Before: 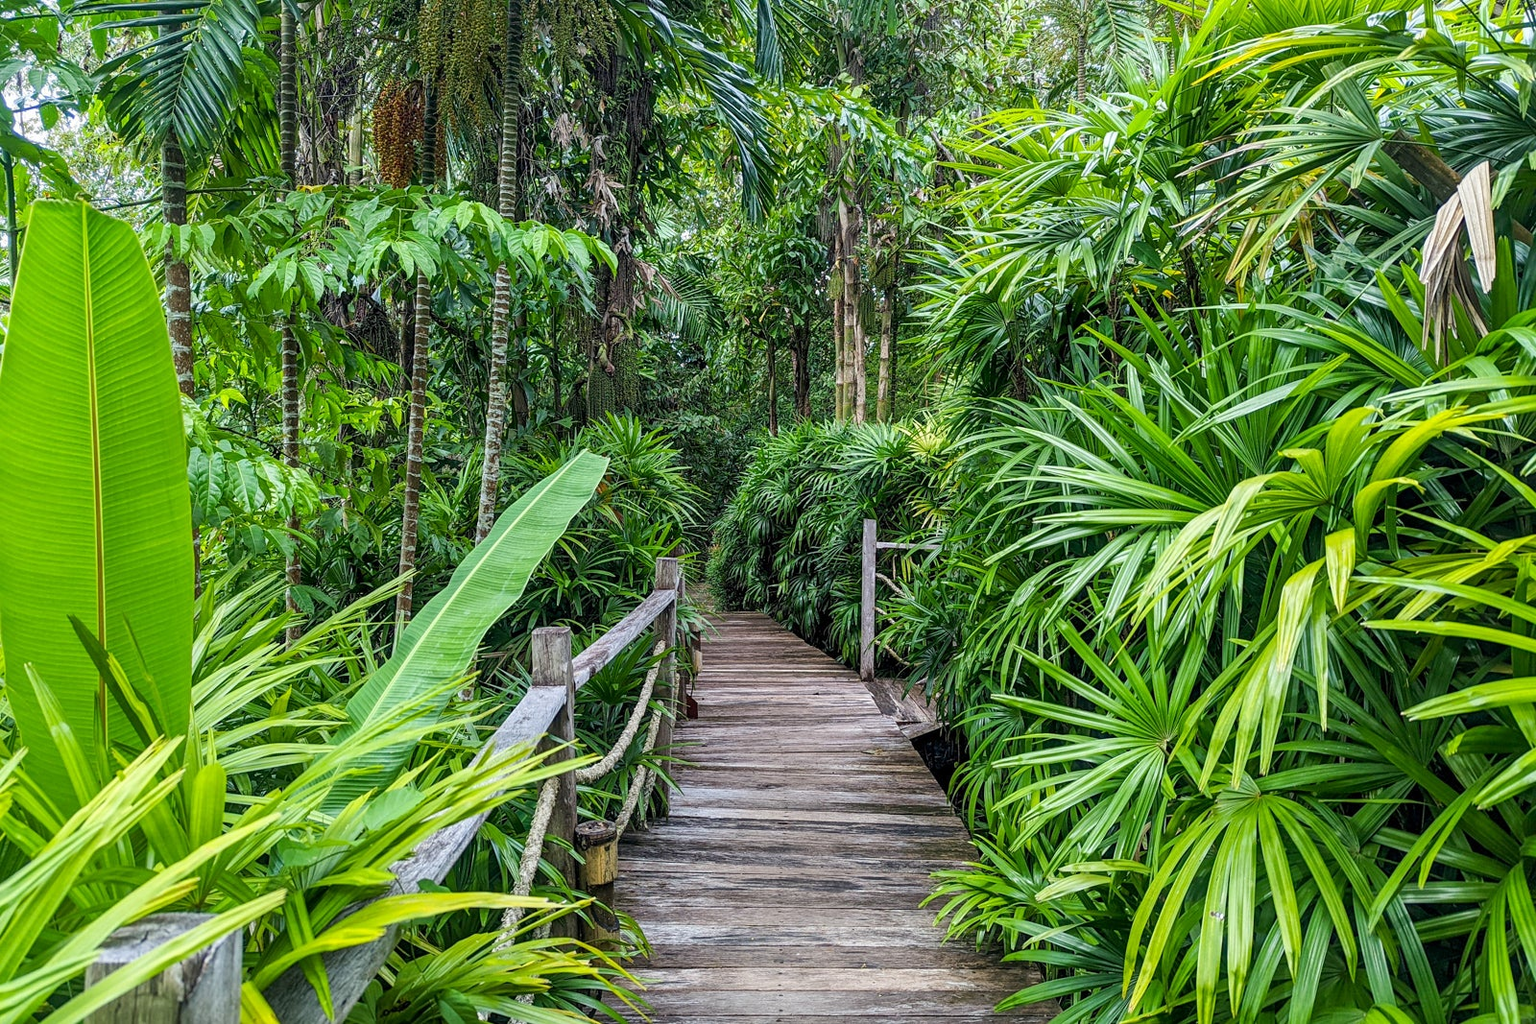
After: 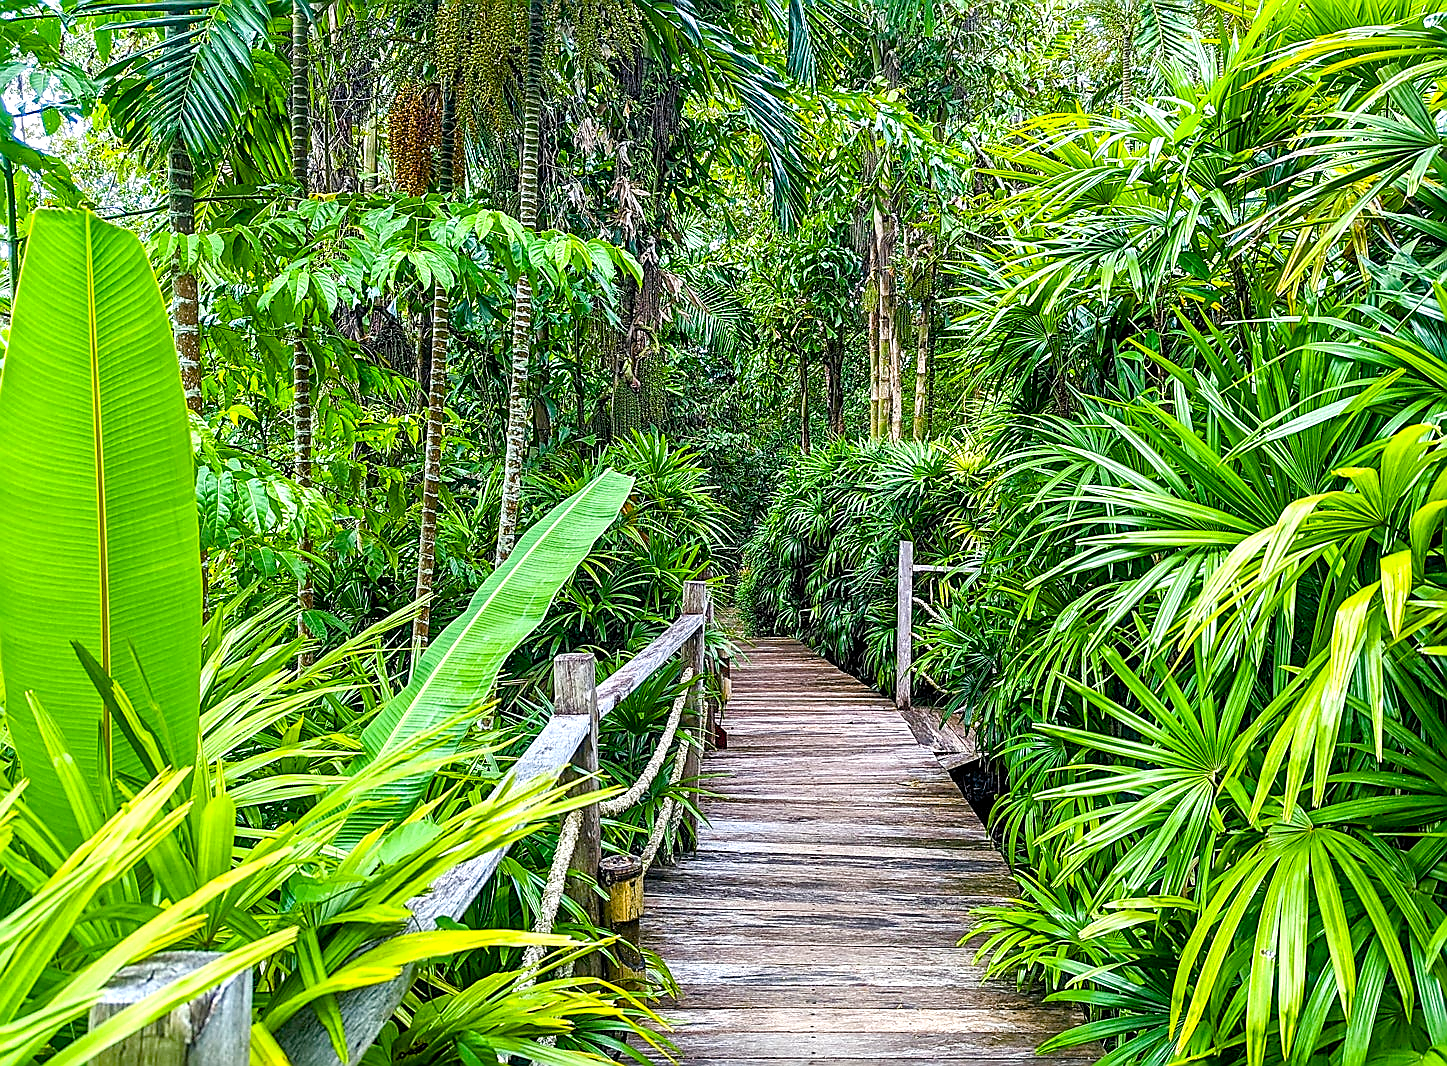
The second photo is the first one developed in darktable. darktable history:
exposure: black level correction 0.001, exposure 0.5 EV, compensate exposure bias true, compensate highlight preservation false
sharpen: radius 1.4, amount 1.25, threshold 0.7
base curve: curves: ch0 [(0, 0) (0.989, 0.992)], preserve colors none
crop: right 9.509%, bottom 0.031%
color balance rgb: perceptual saturation grading › global saturation 45%, perceptual saturation grading › highlights -25%, perceptual saturation grading › shadows 50%, perceptual brilliance grading › global brilliance 3%, global vibrance 3%
